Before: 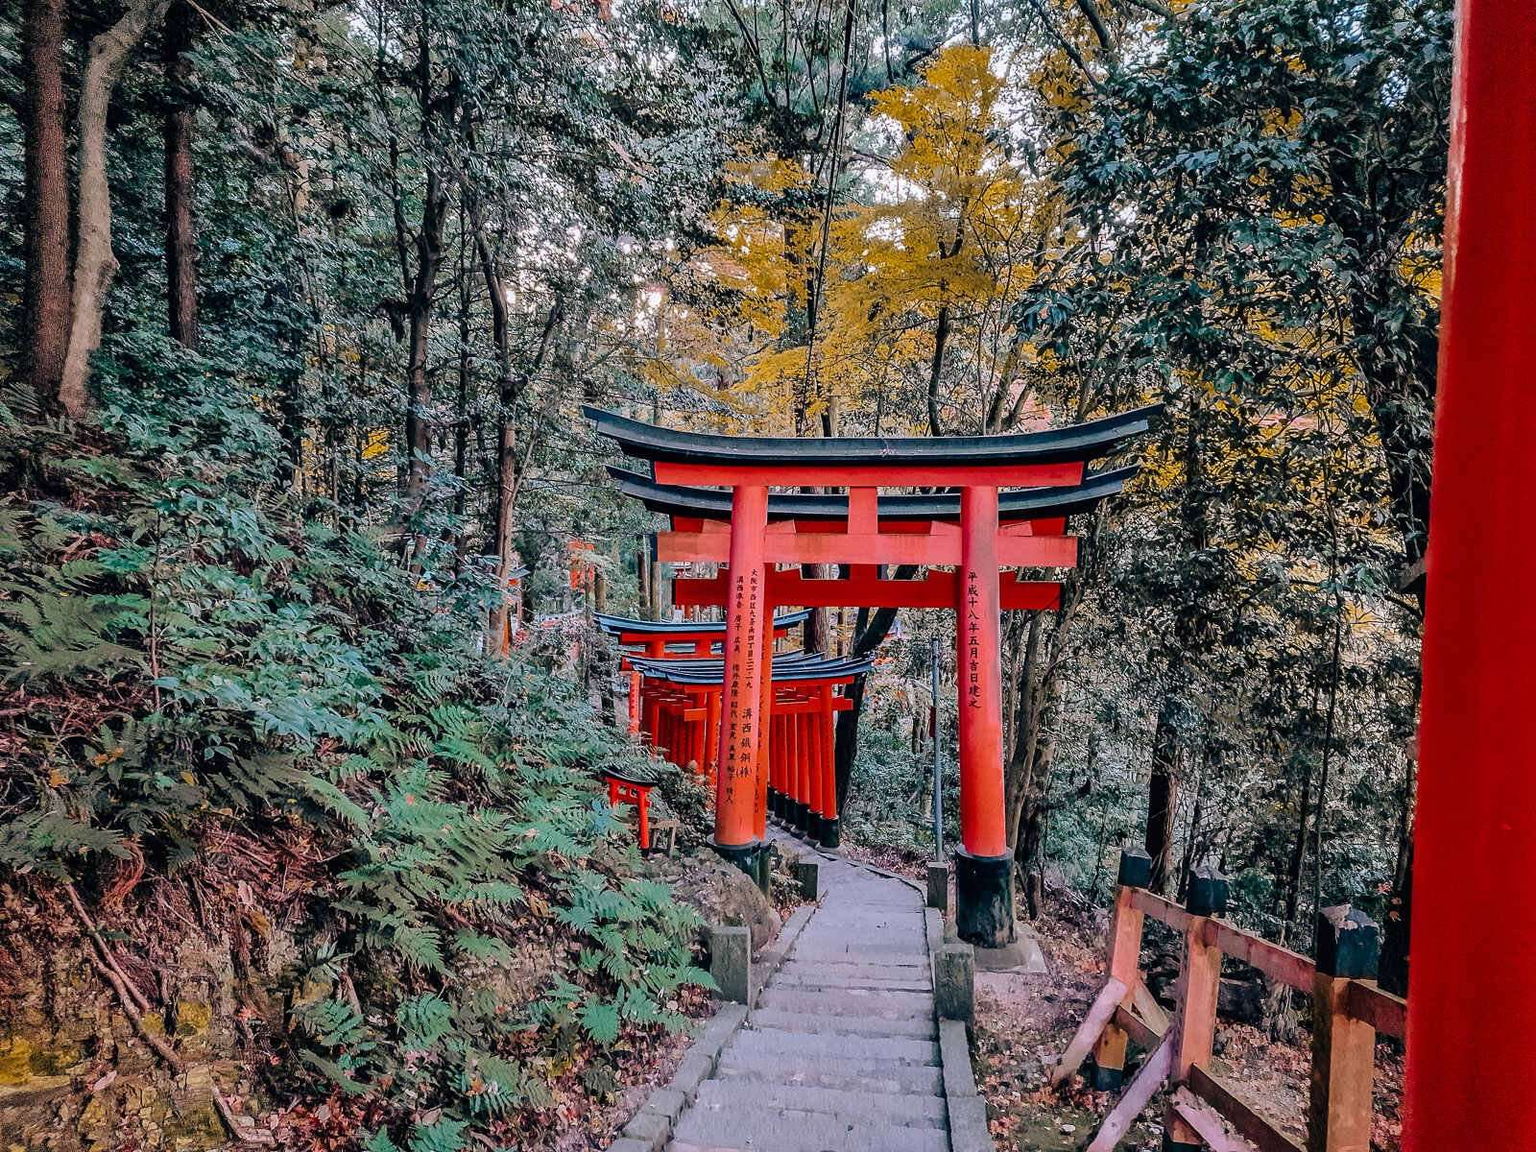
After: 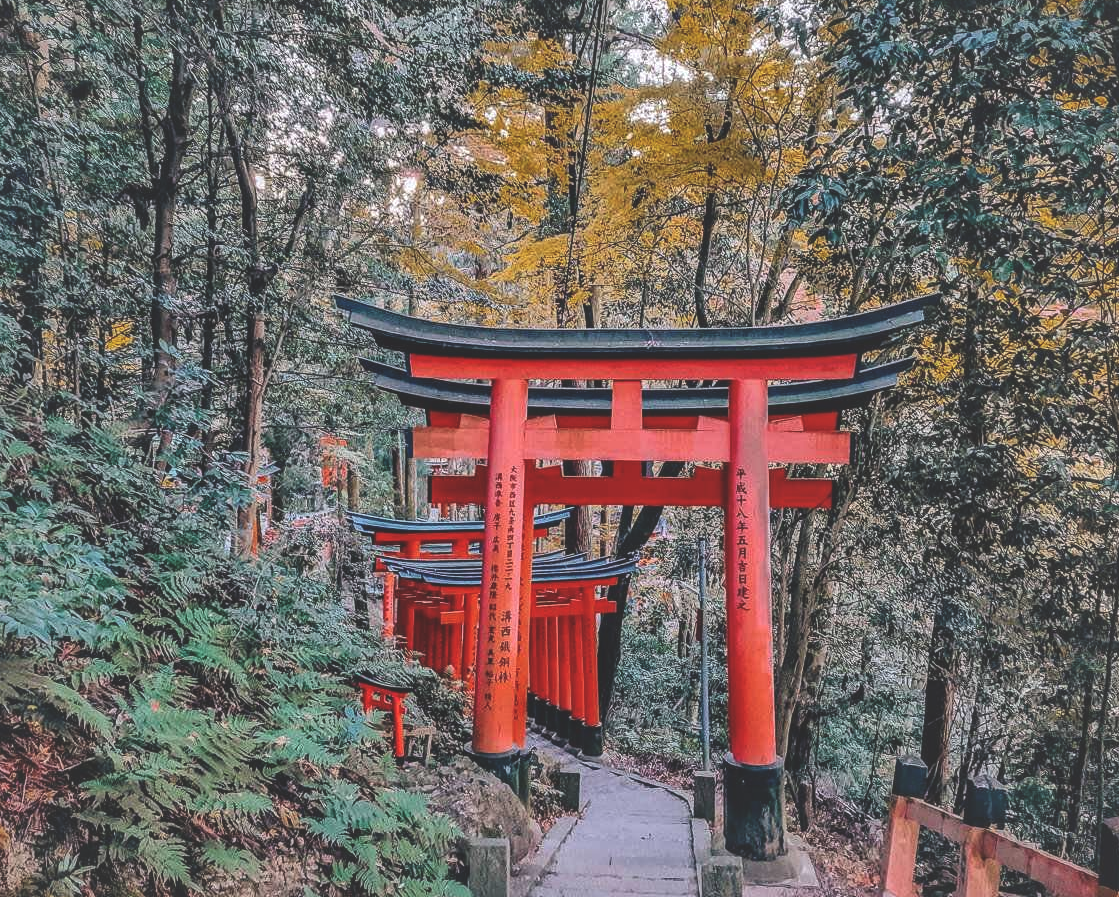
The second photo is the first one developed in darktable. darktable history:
exposure: black level correction -0.023, exposure -0.039 EV, compensate highlight preservation false
crop and rotate: left 17.046%, top 10.659%, right 12.989%, bottom 14.553%
shadows and highlights: on, module defaults
local contrast: on, module defaults
